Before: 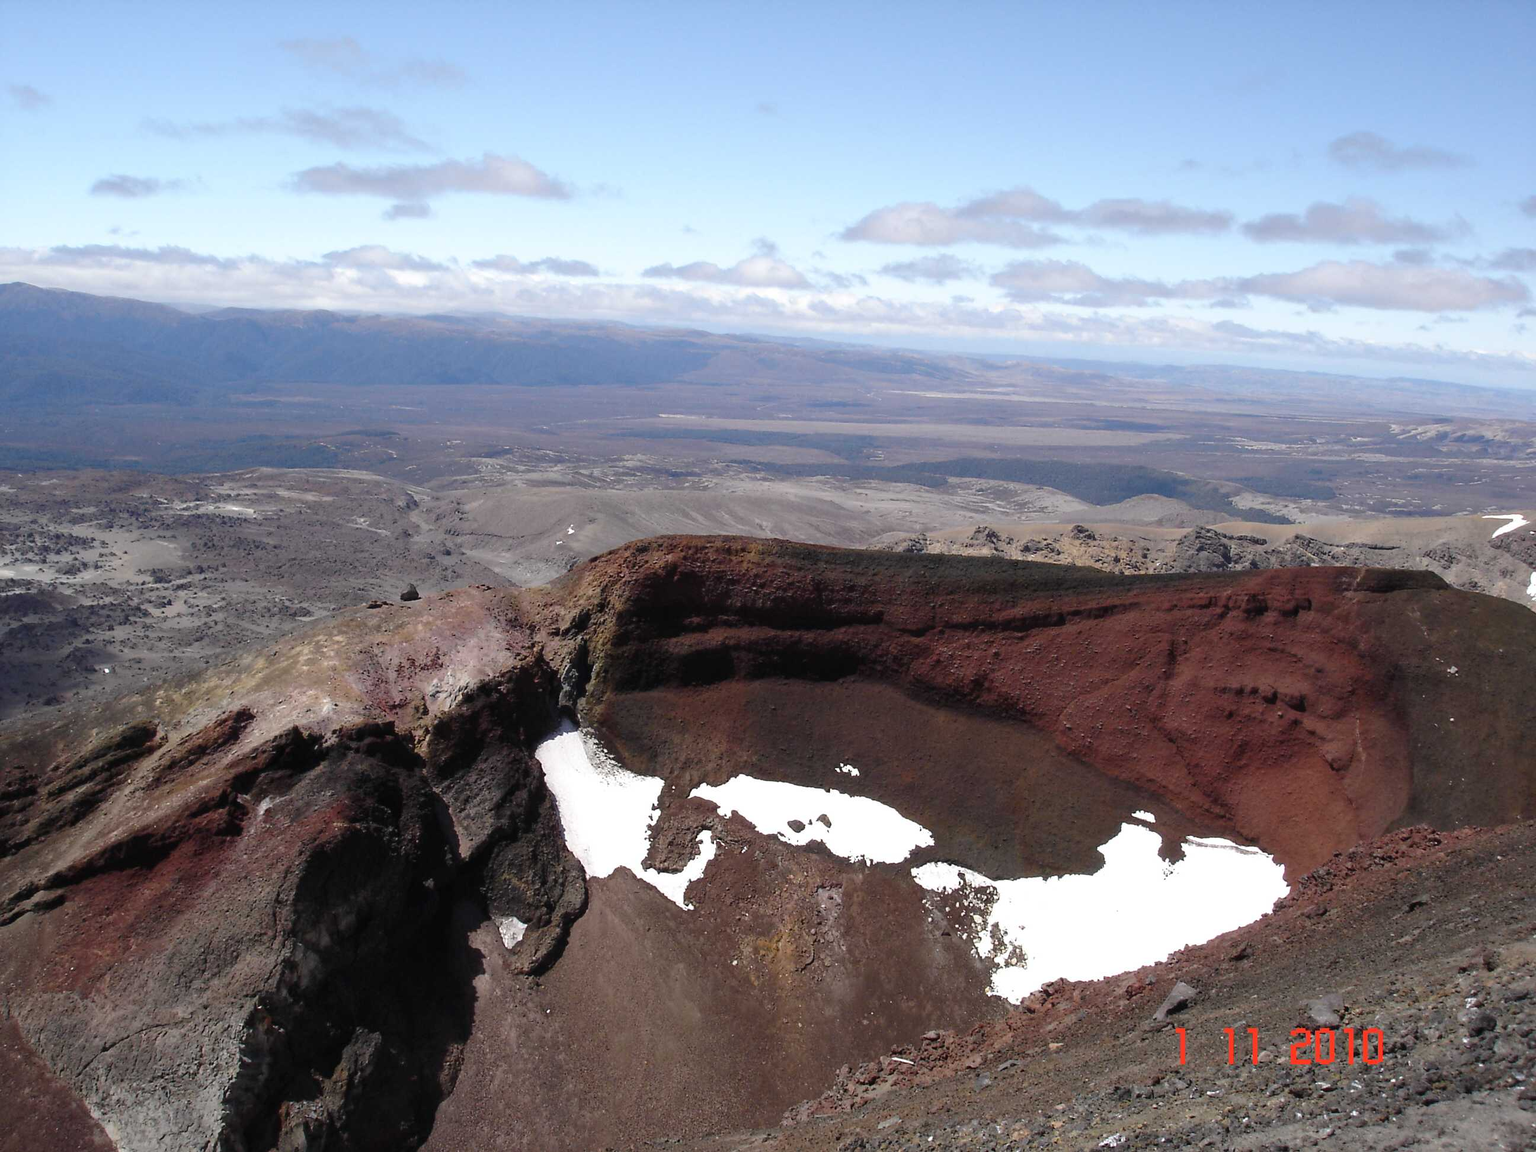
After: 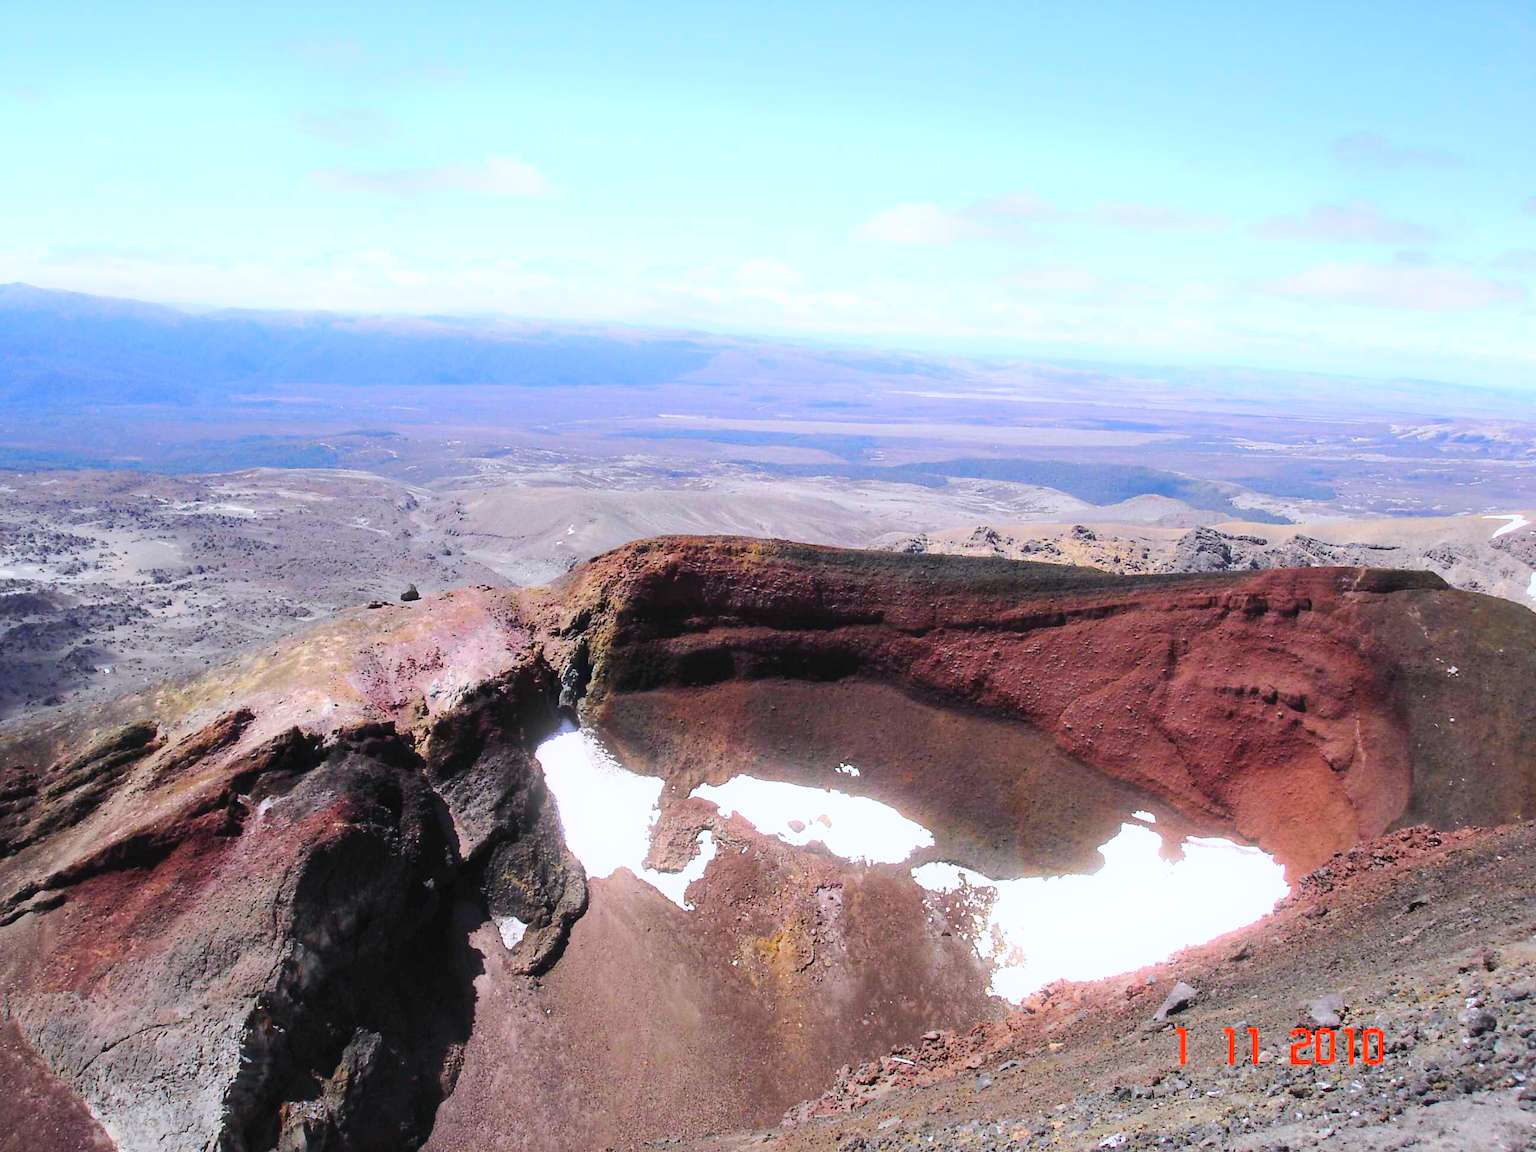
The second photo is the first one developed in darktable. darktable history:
bloom: size 9%, threshold 100%, strength 7%
base curve: curves: ch0 [(0, 0) (0.025, 0.046) (0.112, 0.277) (0.467, 0.74) (0.814, 0.929) (1, 0.942)]
color balance rgb: perceptual saturation grading › global saturation 20%, global vibrance 20%
white balance: red 0.984, blue 1.059
